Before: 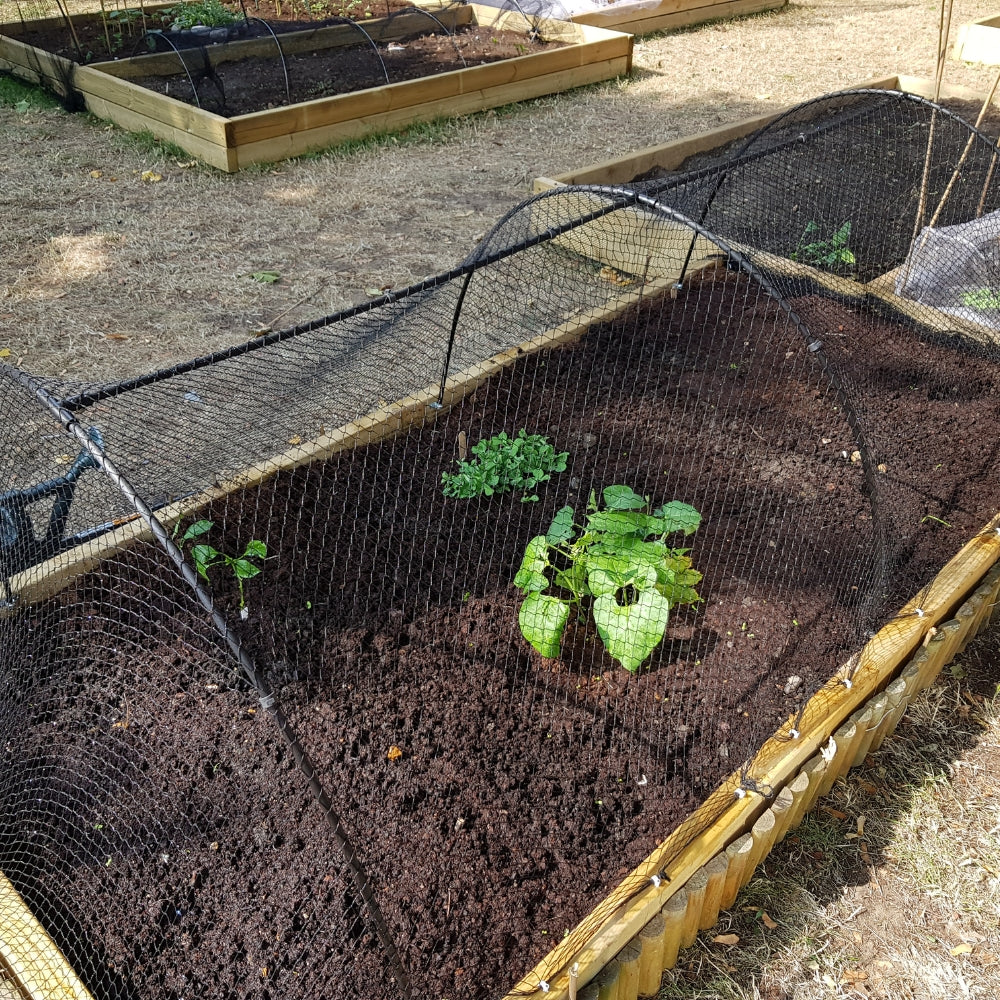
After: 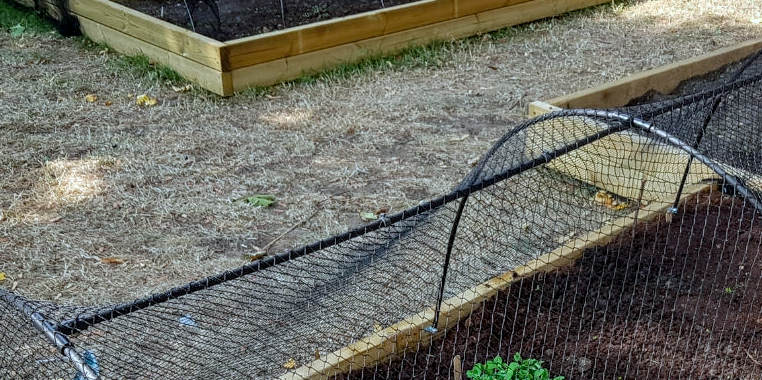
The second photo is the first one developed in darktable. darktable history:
color balance rgb: perceptual saturation grading › global saturation 30%
crop: left 0.579%, top 7.627%, right 23.167%, bottom 54.275%
local contrast: on, module defaults
color correction: highlights a* -4.18, highlights b* -10.81
vignetting: fall-off start 100%, fall-off radius 71%, brightness -0.434, saturation -0.2, width/height ratio 1.178, dithering 8-bit output, unbound false
